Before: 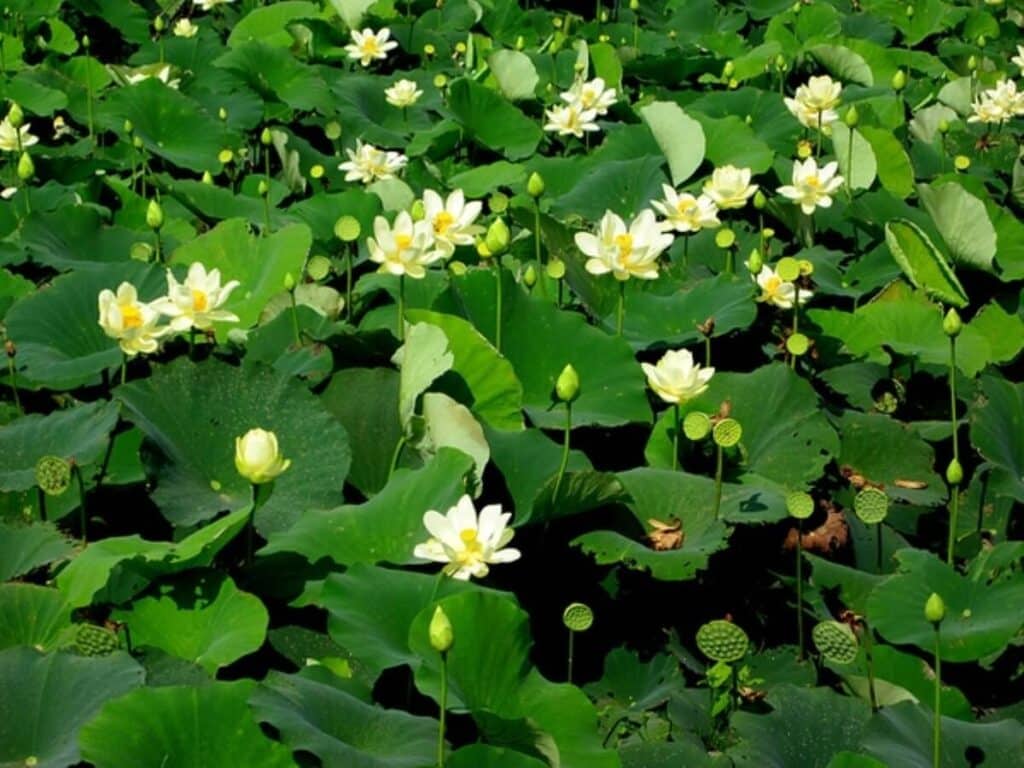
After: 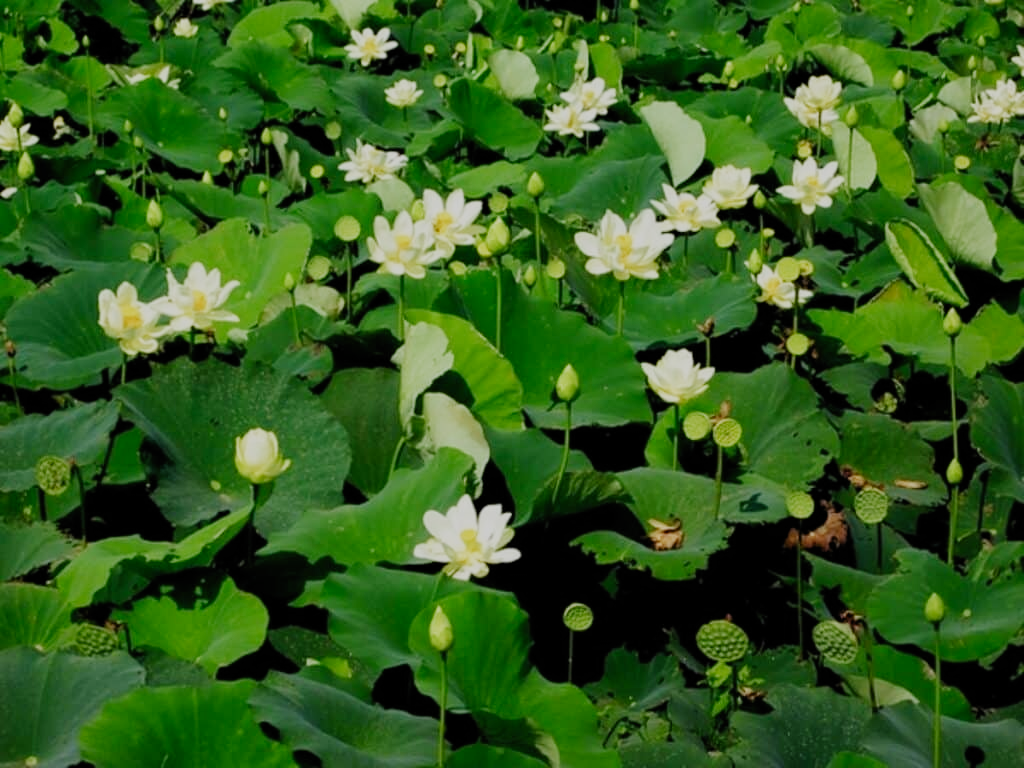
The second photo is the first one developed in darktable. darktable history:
filmic rgb: black relative exposure -7.65 EV, white relative exposure 4.56 EV, hardness 3.61, contrast 0.987, preserve chrominance no, color science v5 (2021), contrast in shadows safe, contrast in highlights safe
